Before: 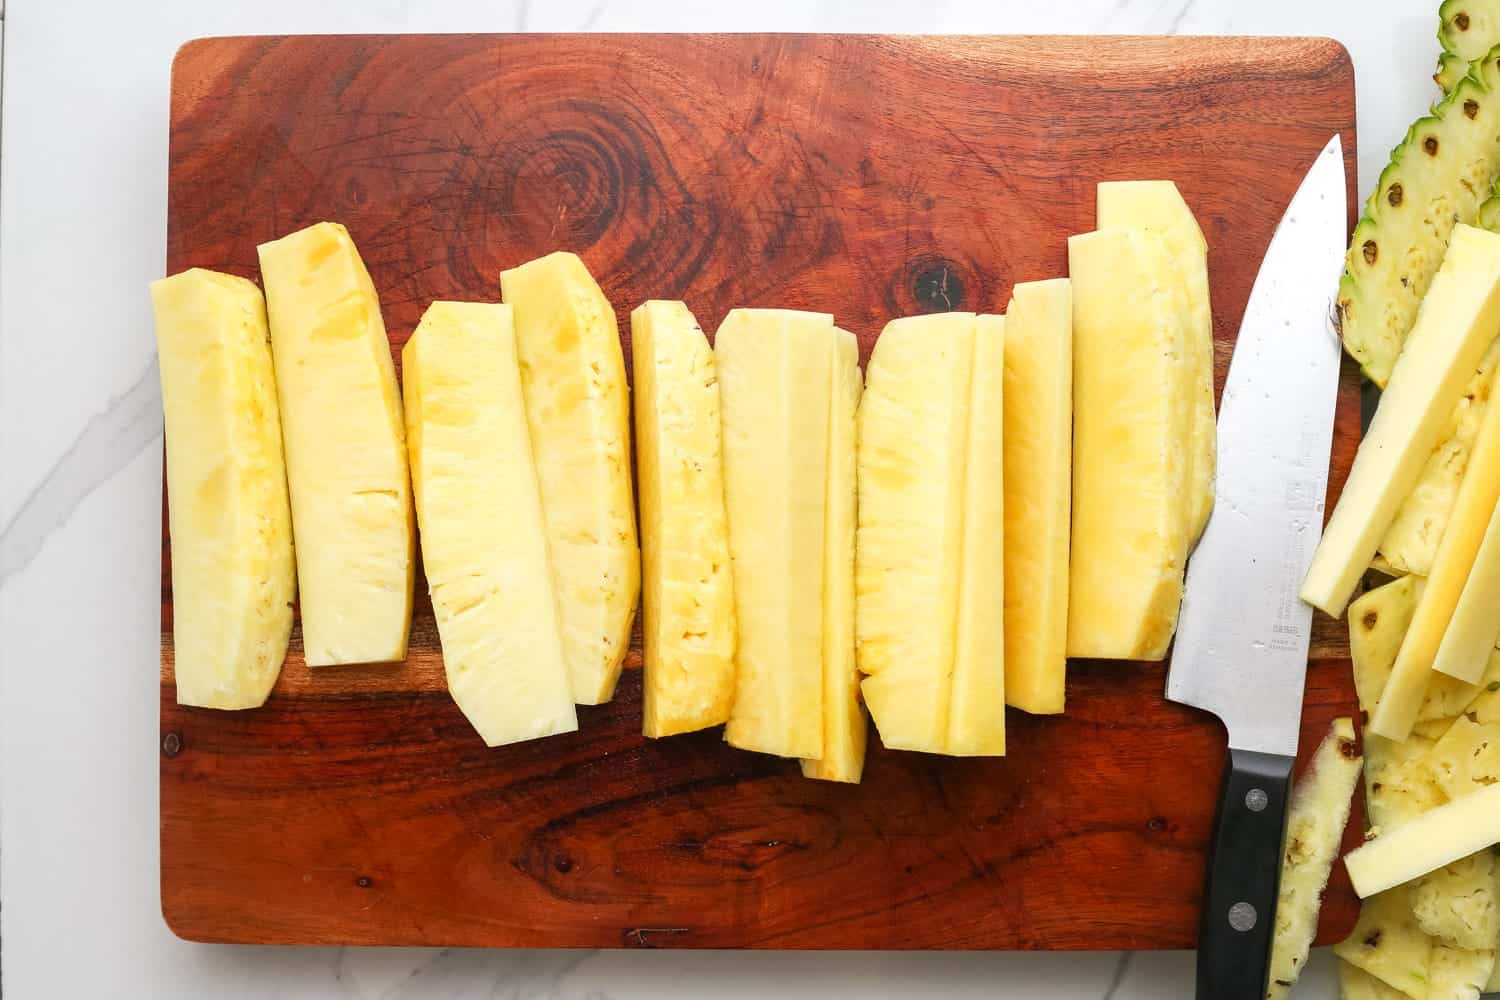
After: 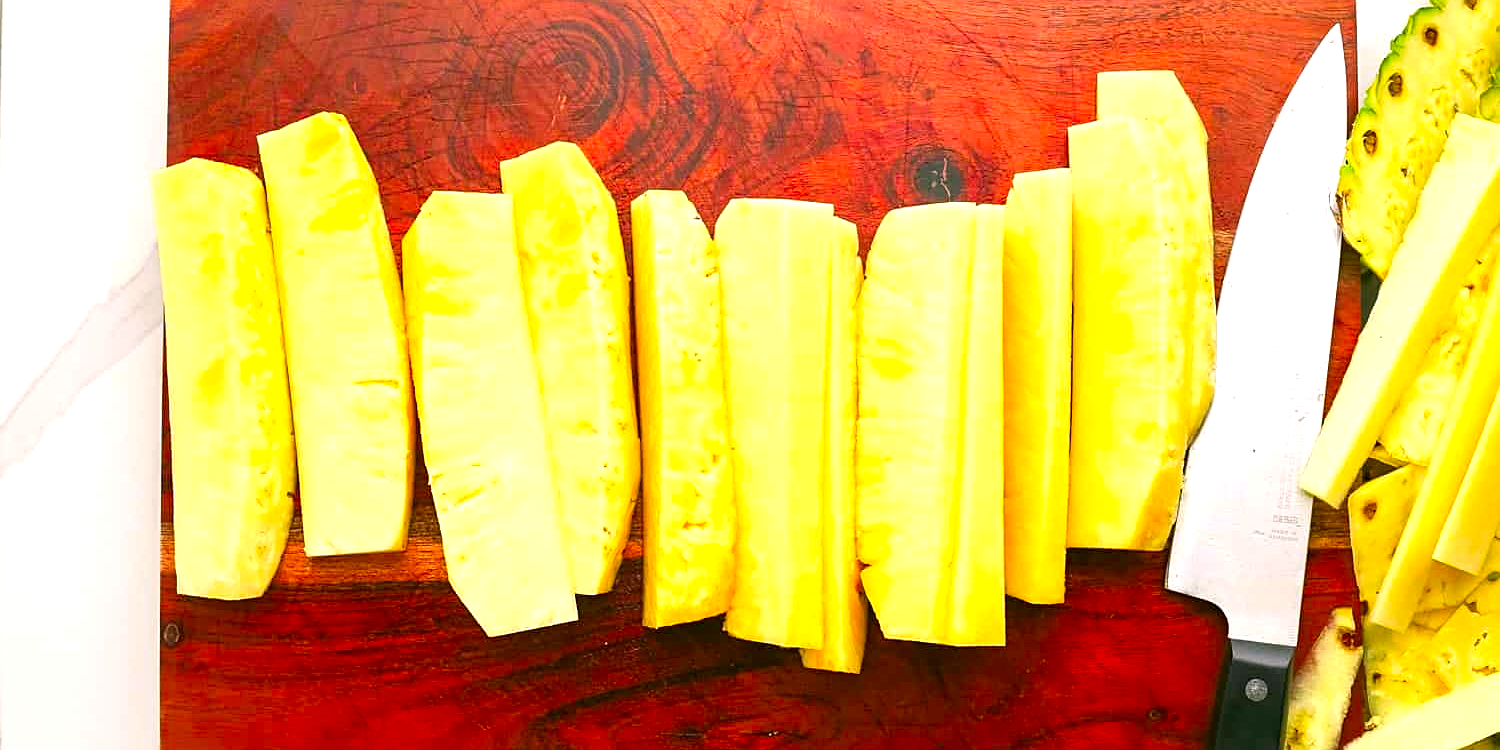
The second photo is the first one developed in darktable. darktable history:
crop: top 11.046%, bottom 13.883%
color correction: highlights a* 4.37, highlights b* 4.93, shadows a* -7.67, shadows b* 4.94
sharpen: on, module defaults
contrast brightness saturation: saturation 0.481
exposure: exposure 0.604 EV, compensate highlight preservation false
